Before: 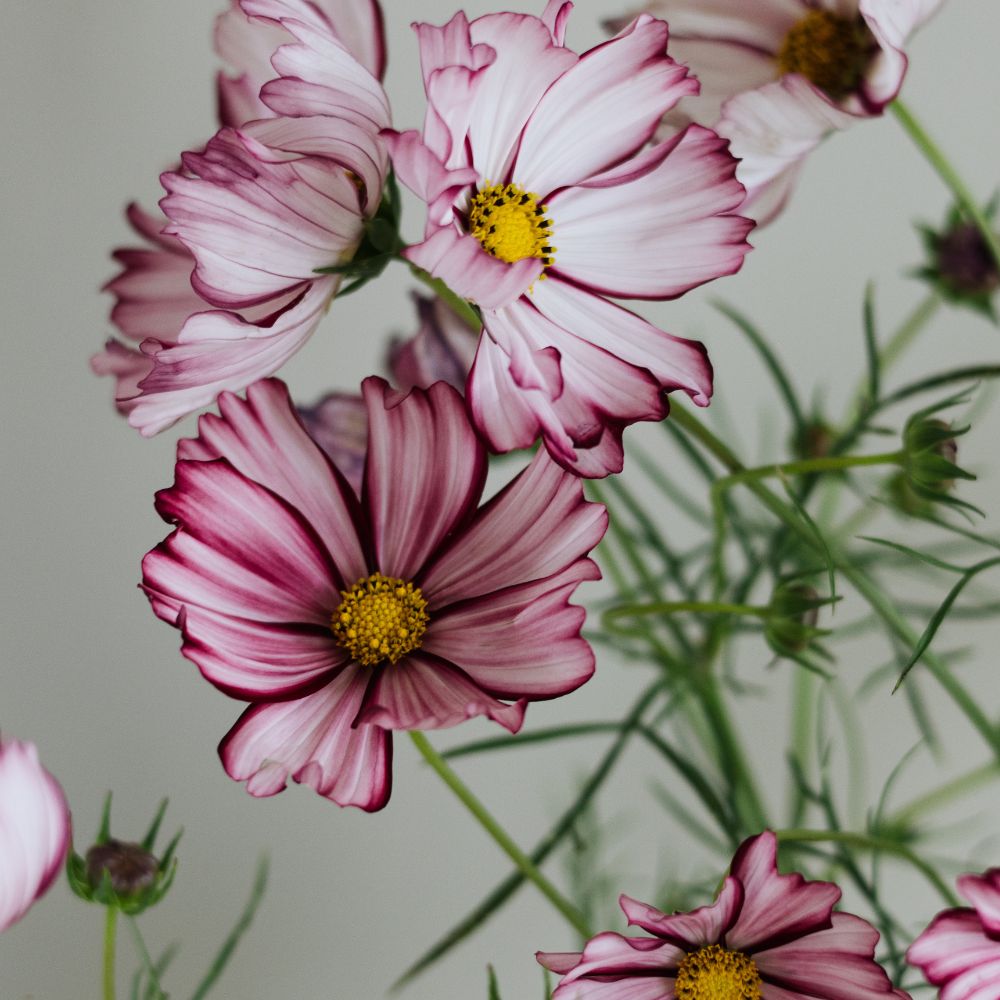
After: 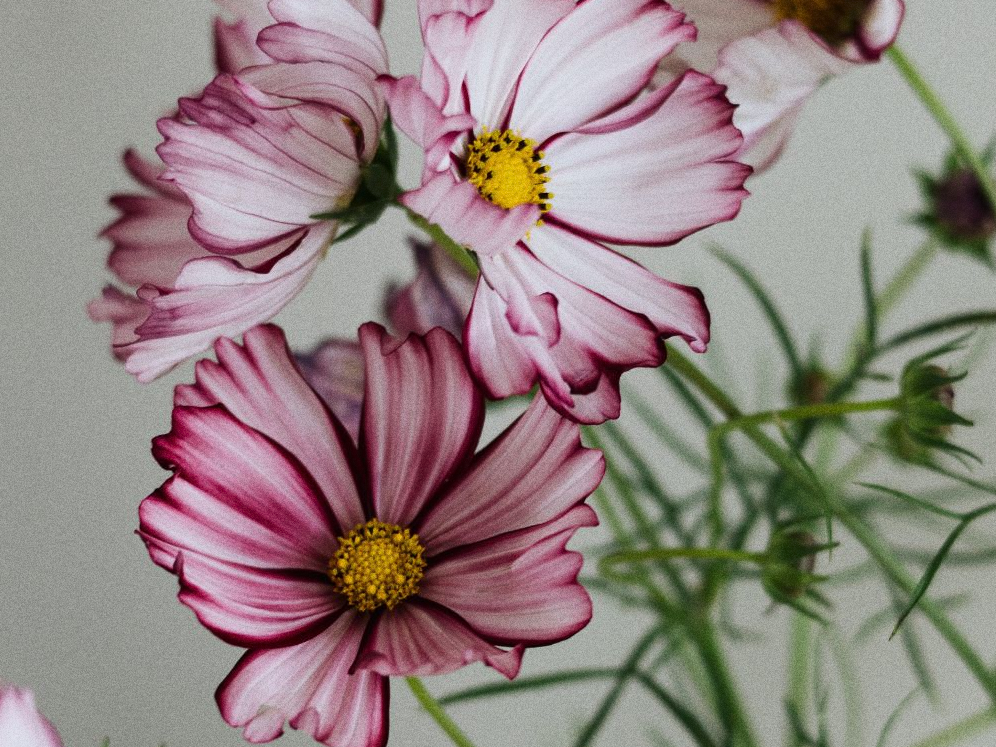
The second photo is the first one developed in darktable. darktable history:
crop: left 0.387%, top 5.469%, bottom 19.809%
grain: coarseness 8.68 ISO, strength 31.94%
